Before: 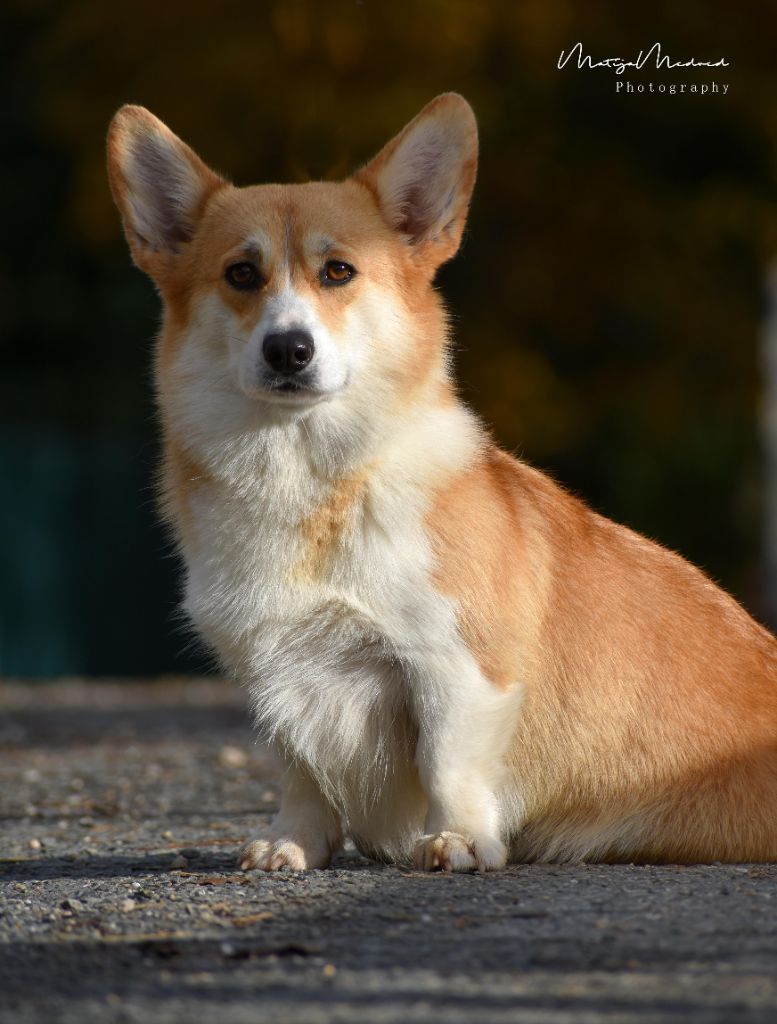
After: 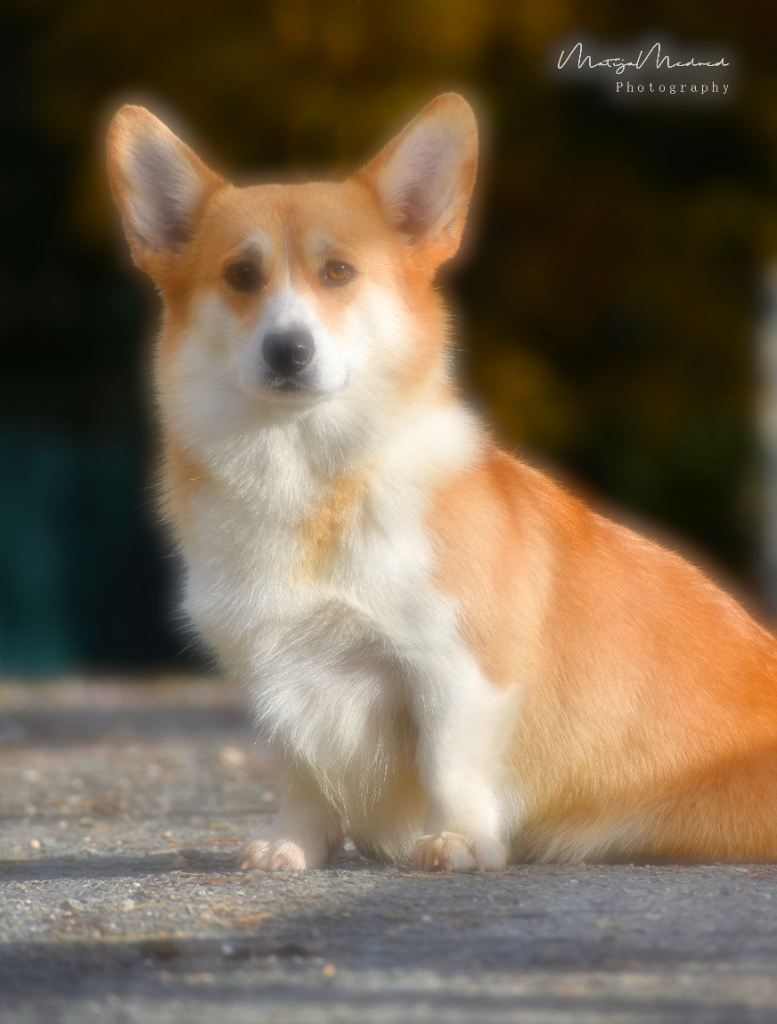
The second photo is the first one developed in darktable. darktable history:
tone equalizer: -7 EV 0.15 EV, -6 EV 0.6 EV, -5 EV 1.15 EV, -4 EV 1.33 EV, -3 EV 1.15 EV, -2 EV 0.6 EV, -1 EV 0.15 EV, mask exposure compensation -0.5 EV
soften: on, module defaults
color balance rgb: perceptual saturation grading › global saturation 10%, global vibrance 10%
